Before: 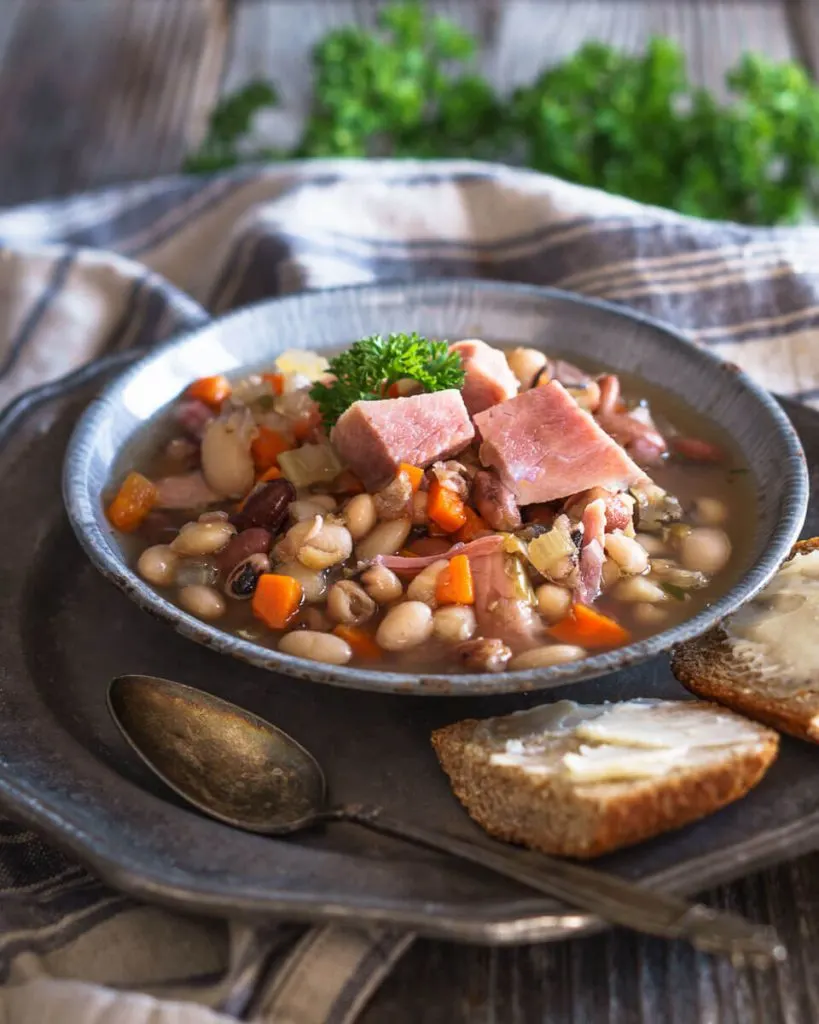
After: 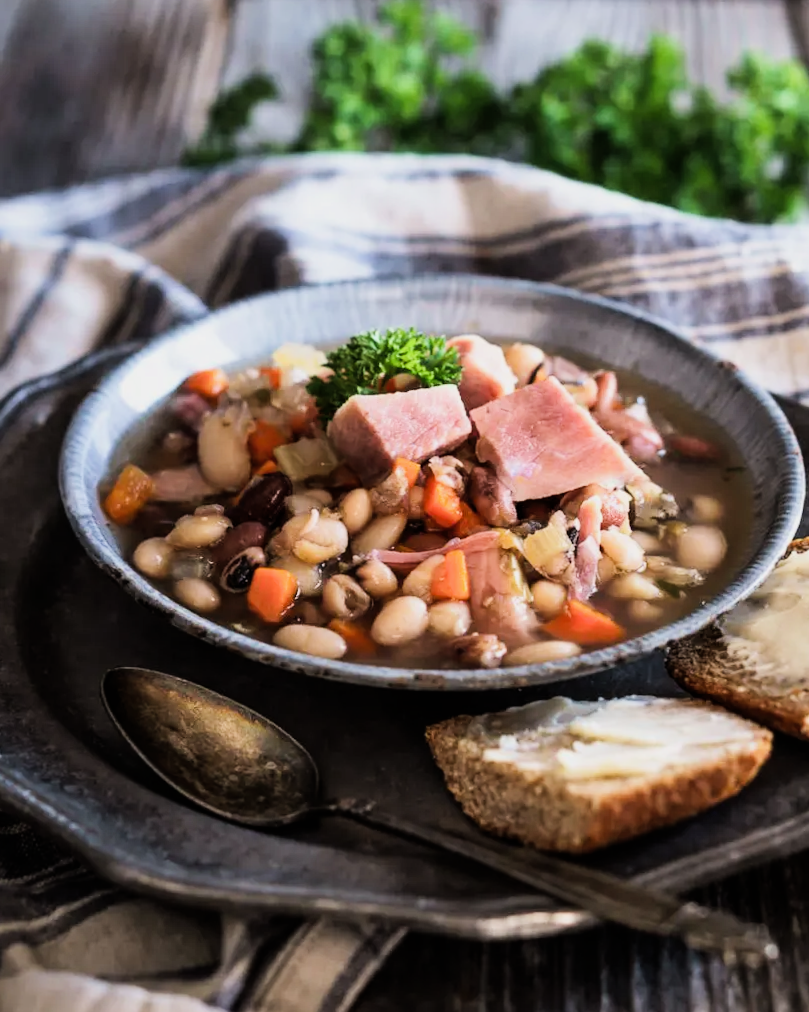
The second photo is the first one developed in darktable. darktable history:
filmic rgb: black relative exposure -7.65 EV, white relative exposure 4.56 EV, hardness 3.61
crop and rotate: angle -0.535°
shadows and highlights: shadows 24.78, highlights -26.43
tone equalizer: -8 EV -1.08 EV, -7 EV -0.976 EV, -6 EV -0.84 EV, -5 EV -0.548 EV, -3 EV 0.549 EV, -2 EV 0.89 EV, -1 EV 0.996 EV, +0 EV 1.06 EV, edges refinement/feathering 500, mask exposure compensation -1.57 EV, preserve details no
